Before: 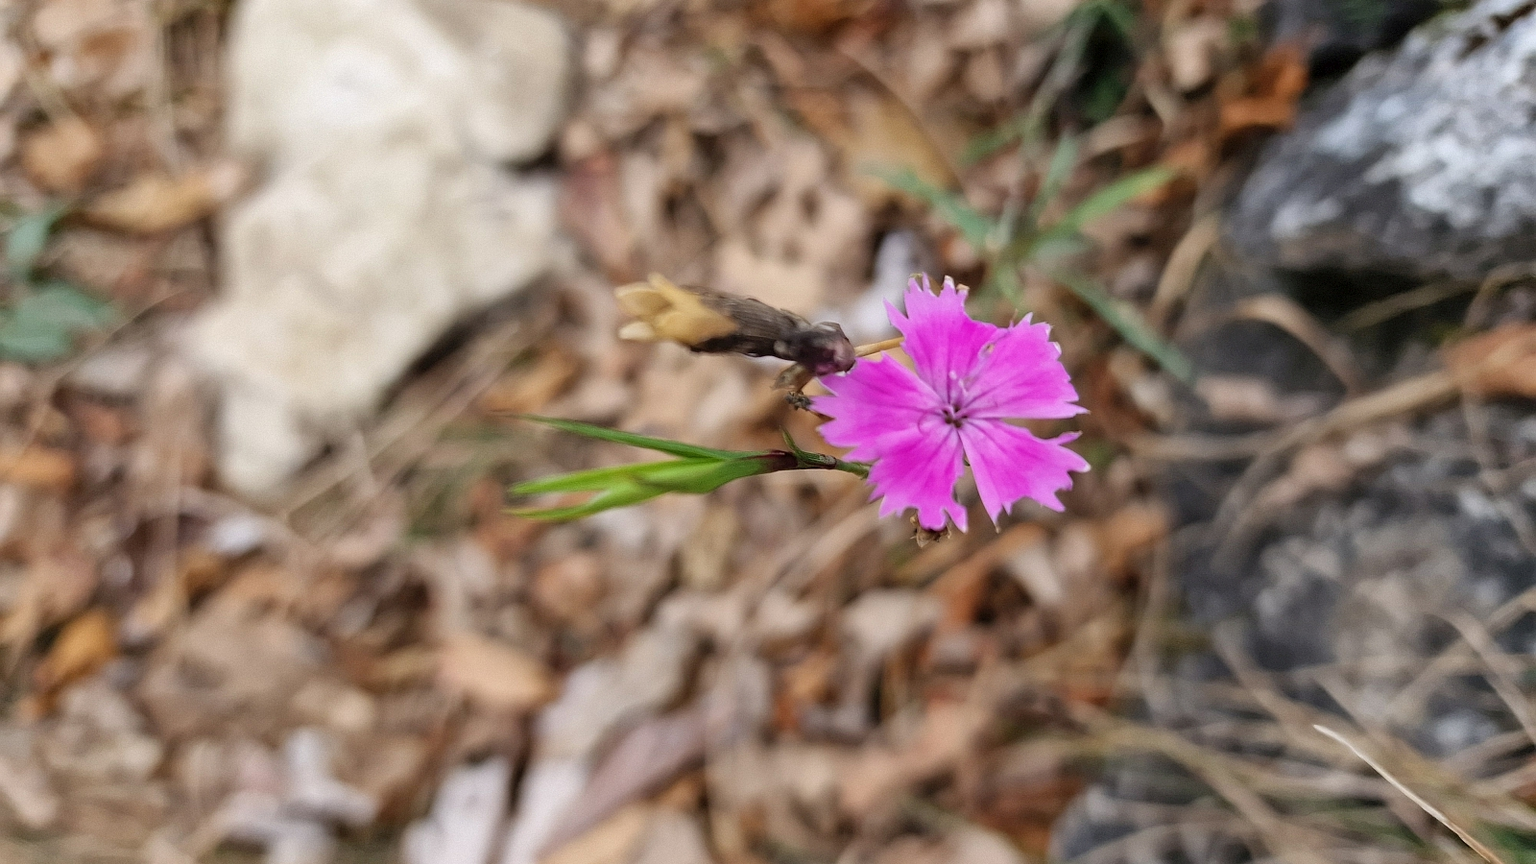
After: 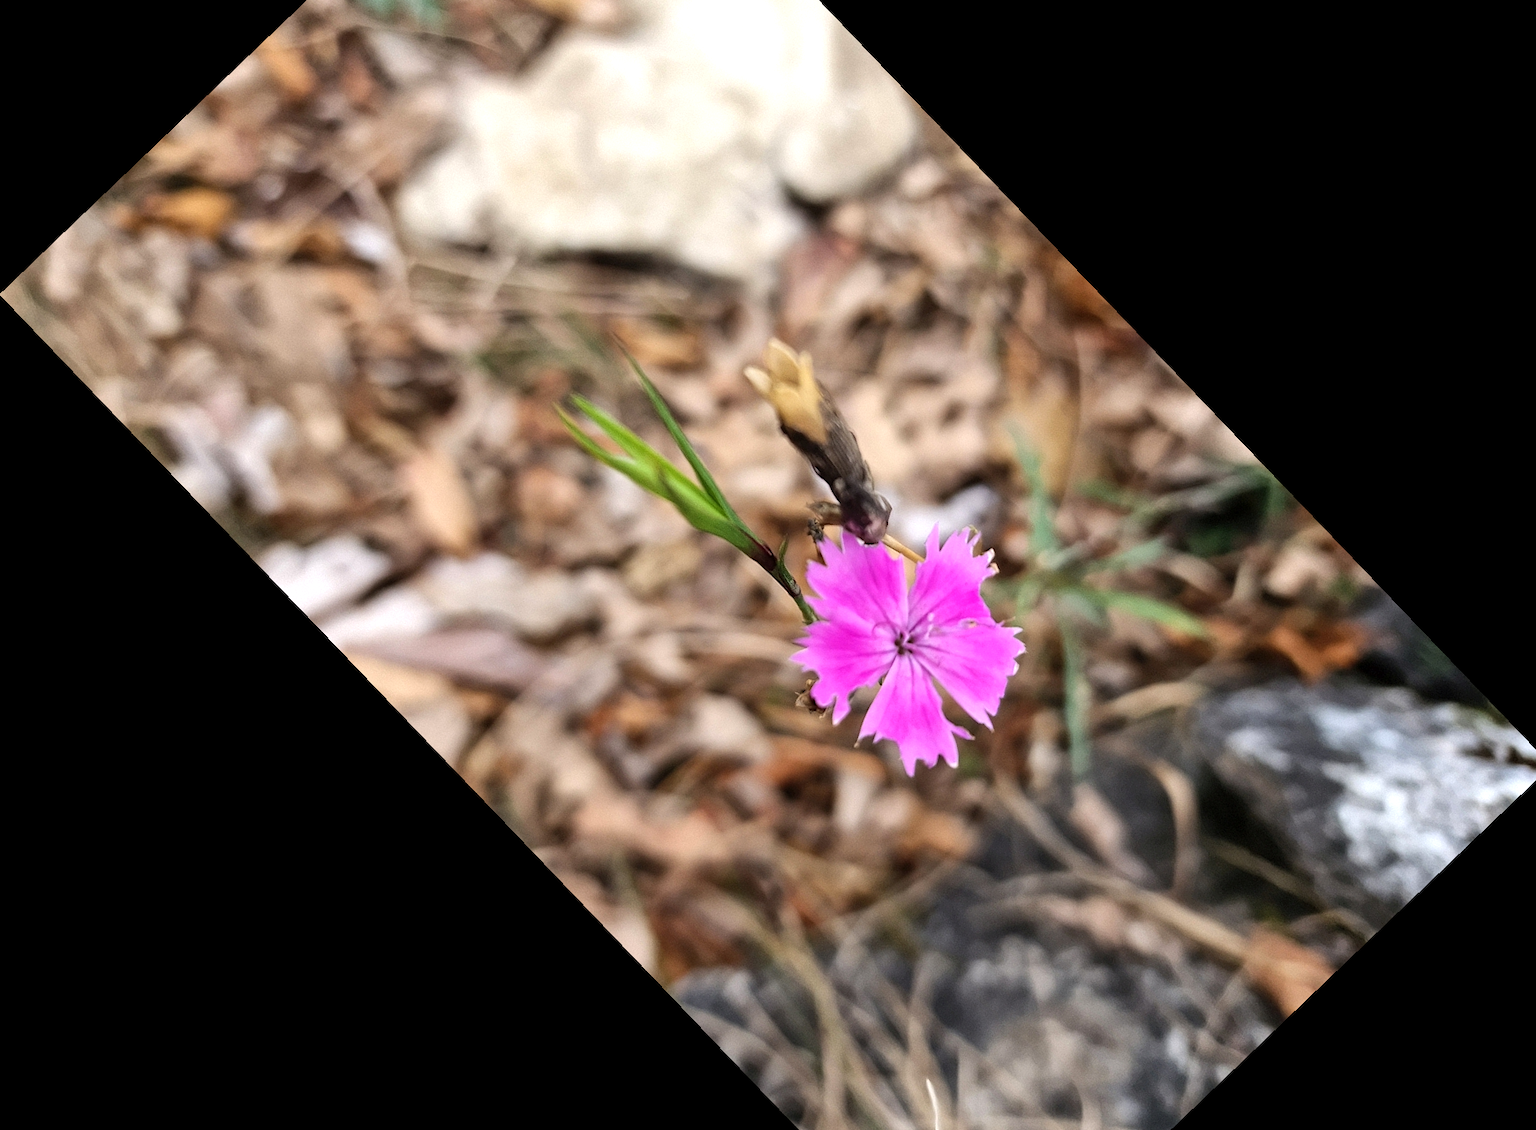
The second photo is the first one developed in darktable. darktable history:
exposure: exposure 0.127 EV, compensate highlight preservation false
crop and rotate: angle -46.26°, top 16.234%, right 0.912%, bottom 11.704%
tone equalizer: -8 EV -0.417 EV, -7 EV -0.389 EV, -6 EV -0.333 EV, -5 EV -0.222 EV, -3 EV 0.222 EV, -2 EV 0.333 EV, -1 EV 0.389 EV, +0 EV 0.417 EV, edges refinement/feathering 500, mask exposure compensation -1.57 EV, preserve details no
